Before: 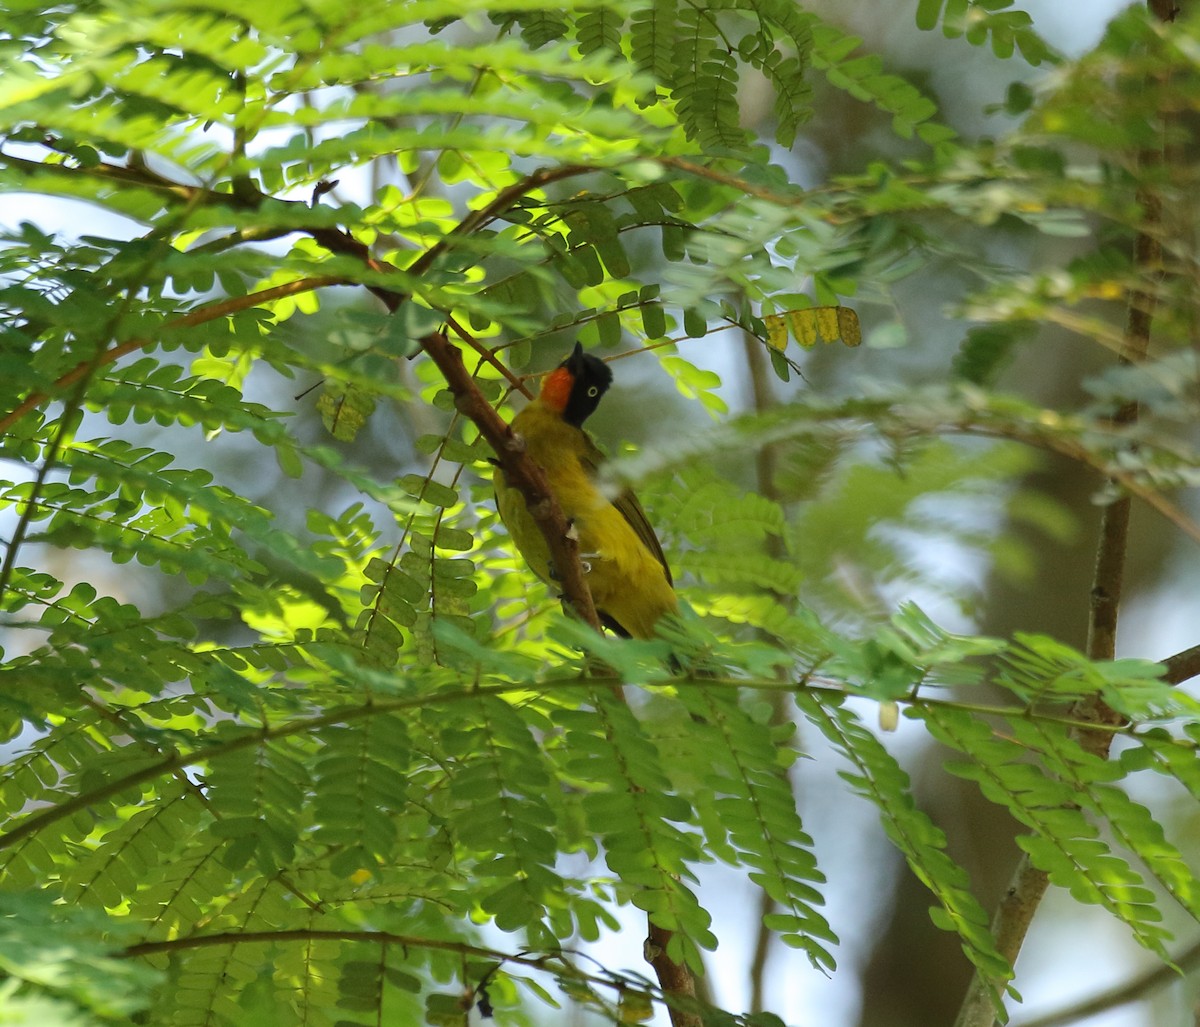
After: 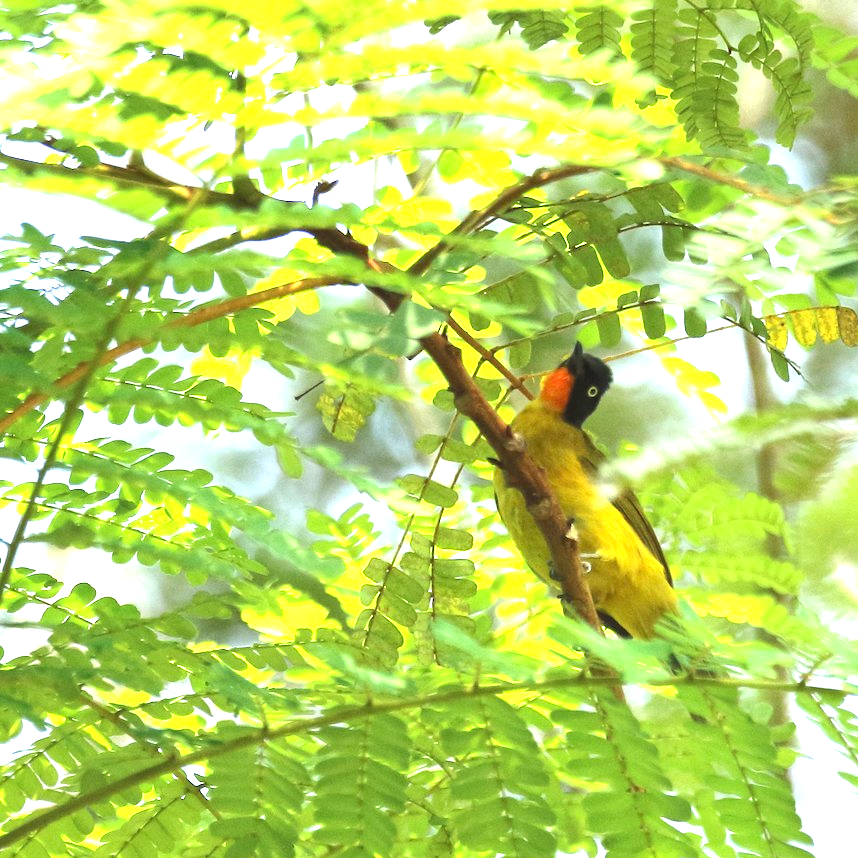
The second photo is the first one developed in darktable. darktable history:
exposure: black level correction 0, exposure 1.895 EV, compensate exposure bias true, compensate highlight preservation false
crop: right 28.488%, bottom 16.417%
tone equalizer: edges refinement/feathering 500, mask exposure compensation -1.57 EV, preserve details no
